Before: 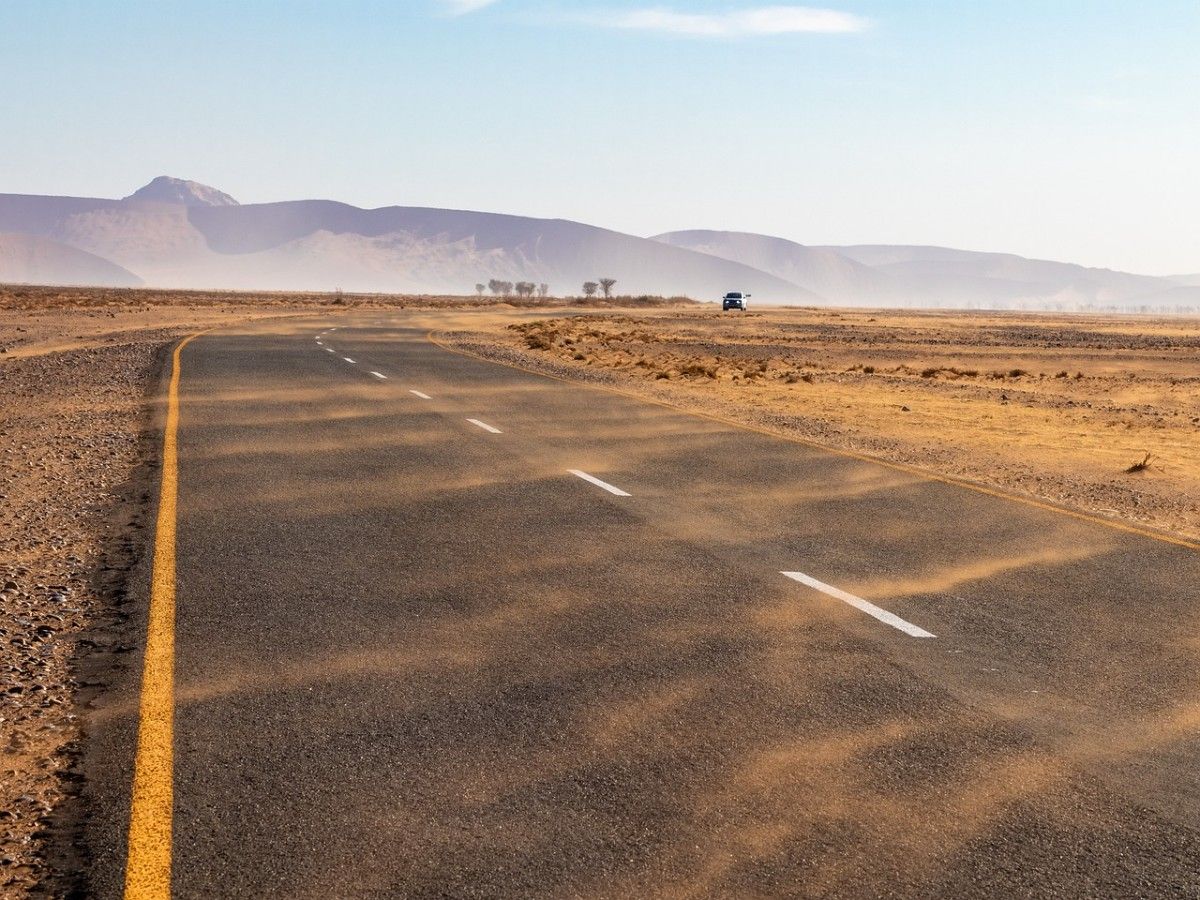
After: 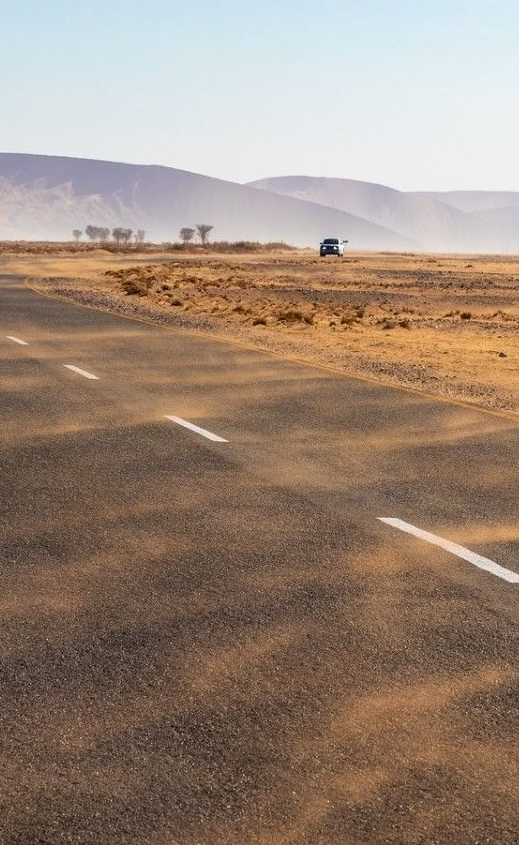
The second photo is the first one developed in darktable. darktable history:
crop: left 33.648%, top 6.07%, right 23.052%
